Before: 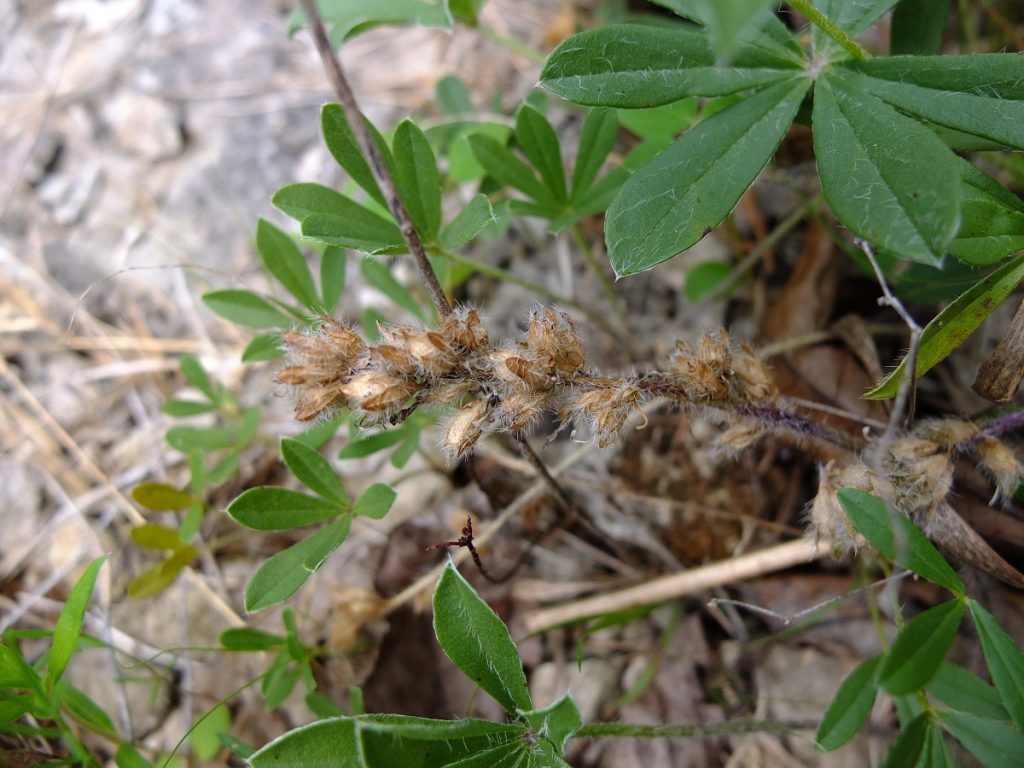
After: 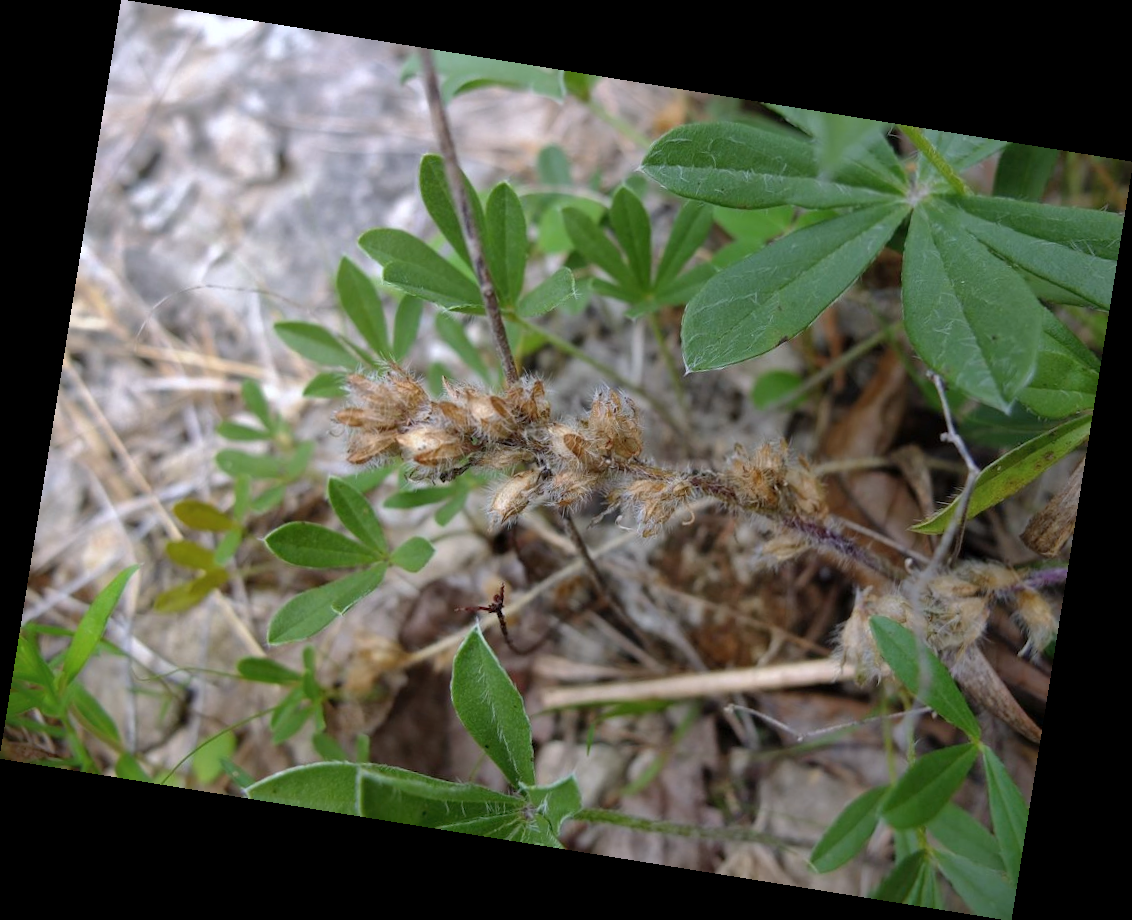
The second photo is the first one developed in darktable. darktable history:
rotate and perspective: rotation 9.12°, automatic cropping off
white balance: red 0.976, blue 1.04
shadows and highlights: on, module defaults
color zones: curves: ch0 [(0, 0.613) (0.01, 0.613) (0.245, 0.448) (0.498, 0.529) (0.642, 0.665) (0.879, 0.777) (0.99, 0.613)]; ch1 [(0, 0) (0.143, 0) (0.286, 0) (0.429, 0) (0.571, 0) (0.714, 0) (0.857, 0)], mix -93.41%
